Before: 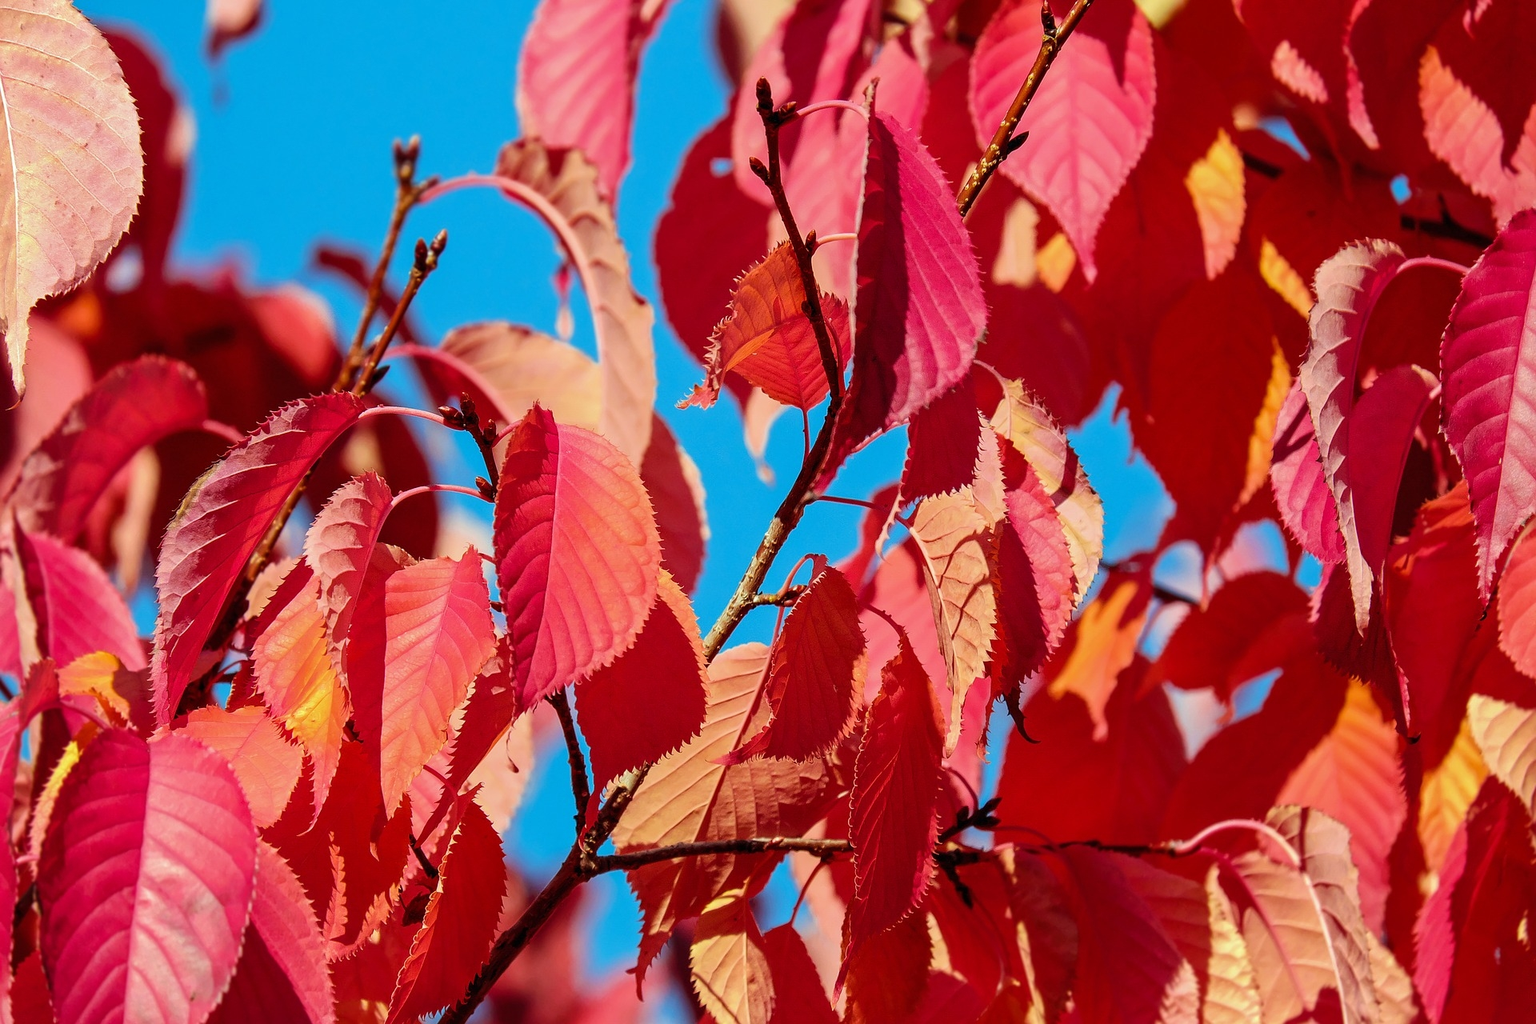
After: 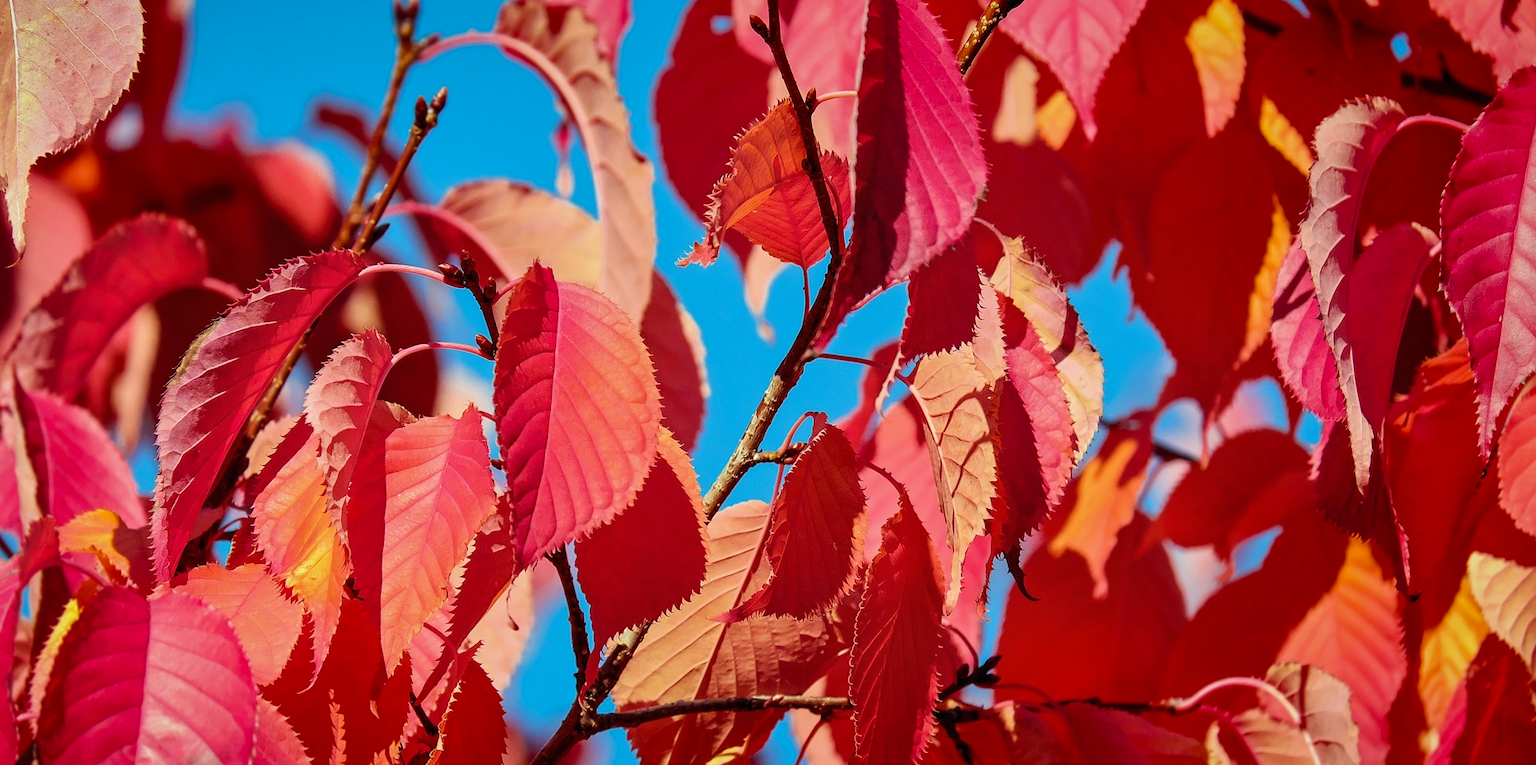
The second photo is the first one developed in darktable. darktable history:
crop: top 13.952%, bottom 11.082%
vignetting: fall-off start 67.87%, fall-off radius 67.94%, brightness -0.228, saturation 0.131, center (-0.075, 0.069), automatic ratio true, unbound false
shadows and highlights: radius 108.09, shadows 41.12, highlights -72.97, low approximation 0.01, soften with gaussian
